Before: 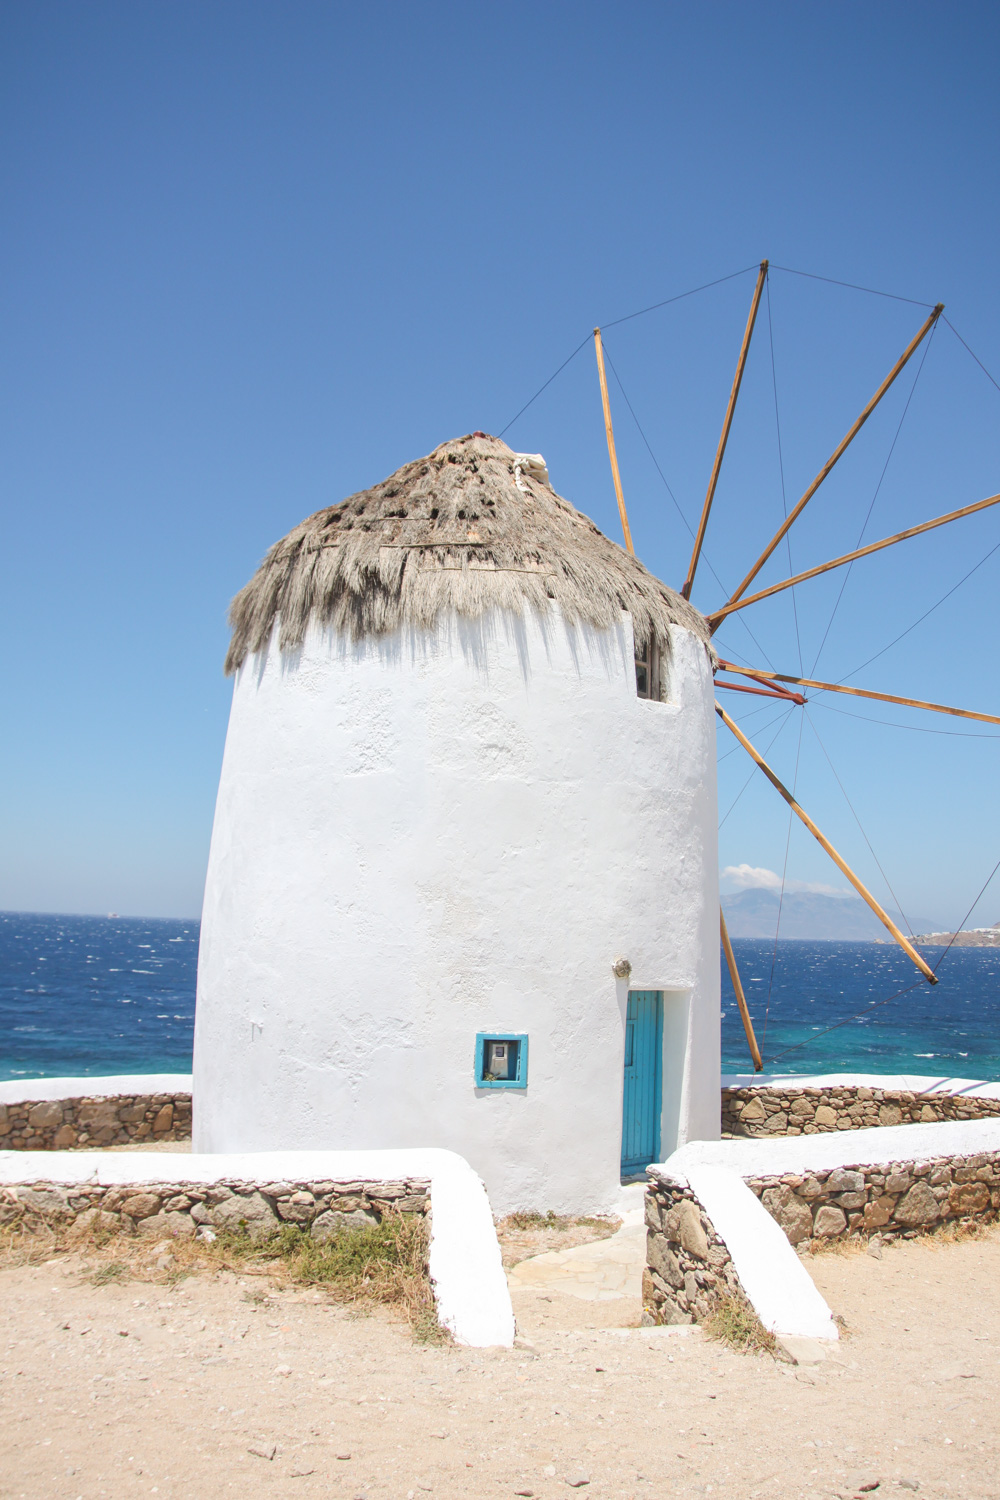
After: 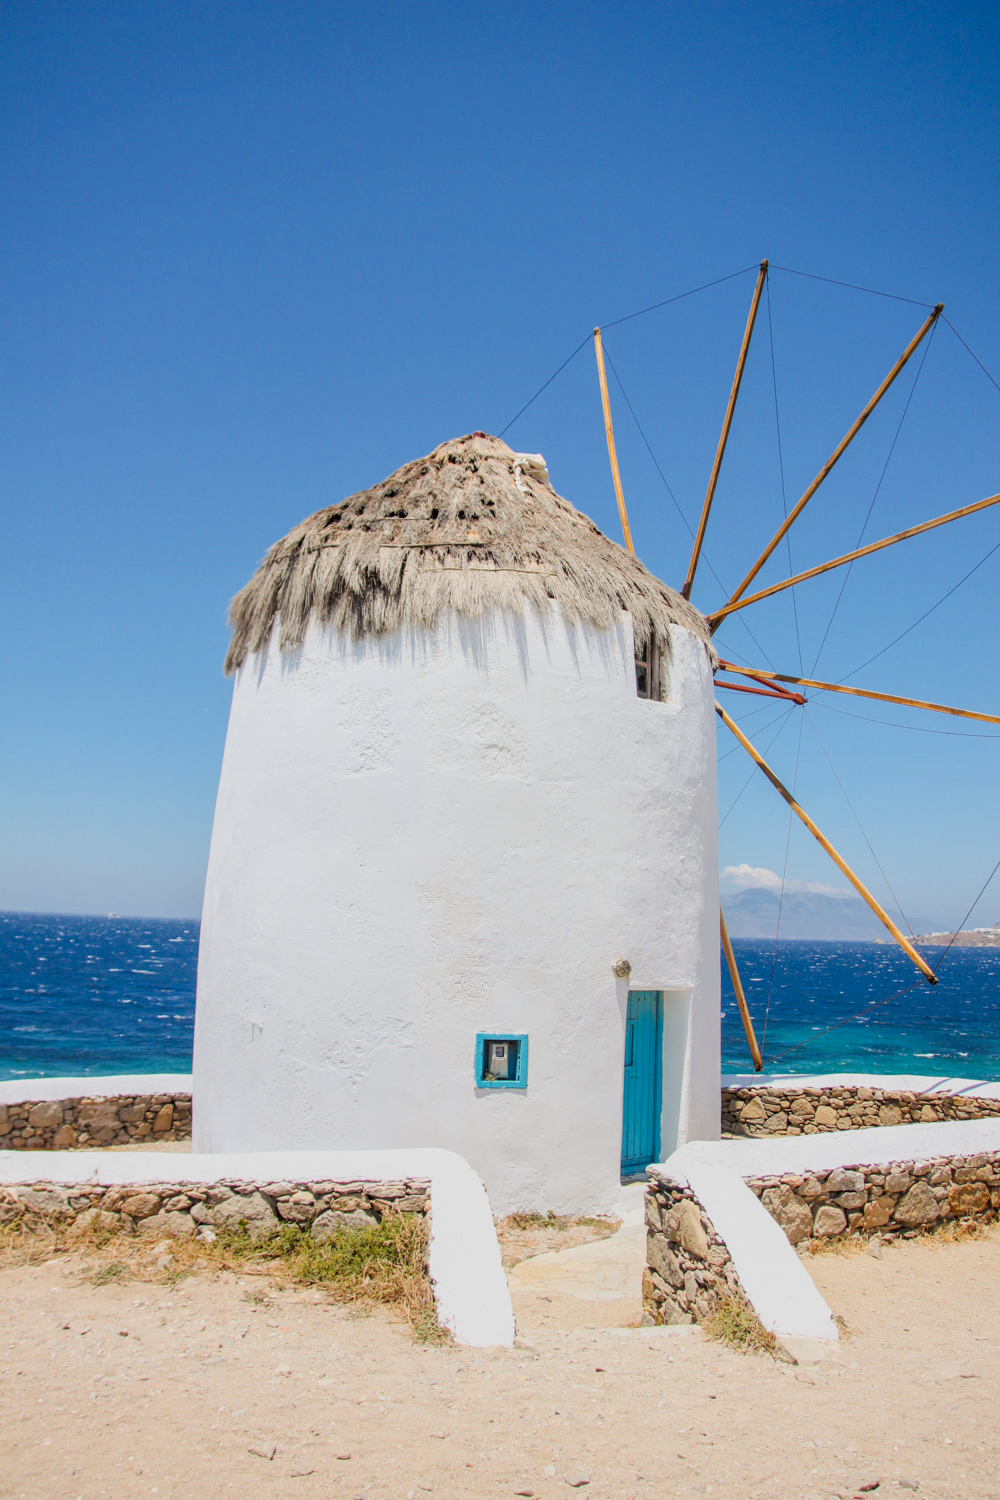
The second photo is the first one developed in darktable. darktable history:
local contrast: on, module defaults
filmic rgb: black relative exposure -7.6 EV, white relative exposure 4.64 EV, threshold 3 EV, target black luminance 0%, hardness 3.55, latitude 50.51%, contrast 1.033, highlights saturation mix 10%, shadows ↔ highlights balance -0.198%, color science v4 (2020), enable highlight reconstruction true
